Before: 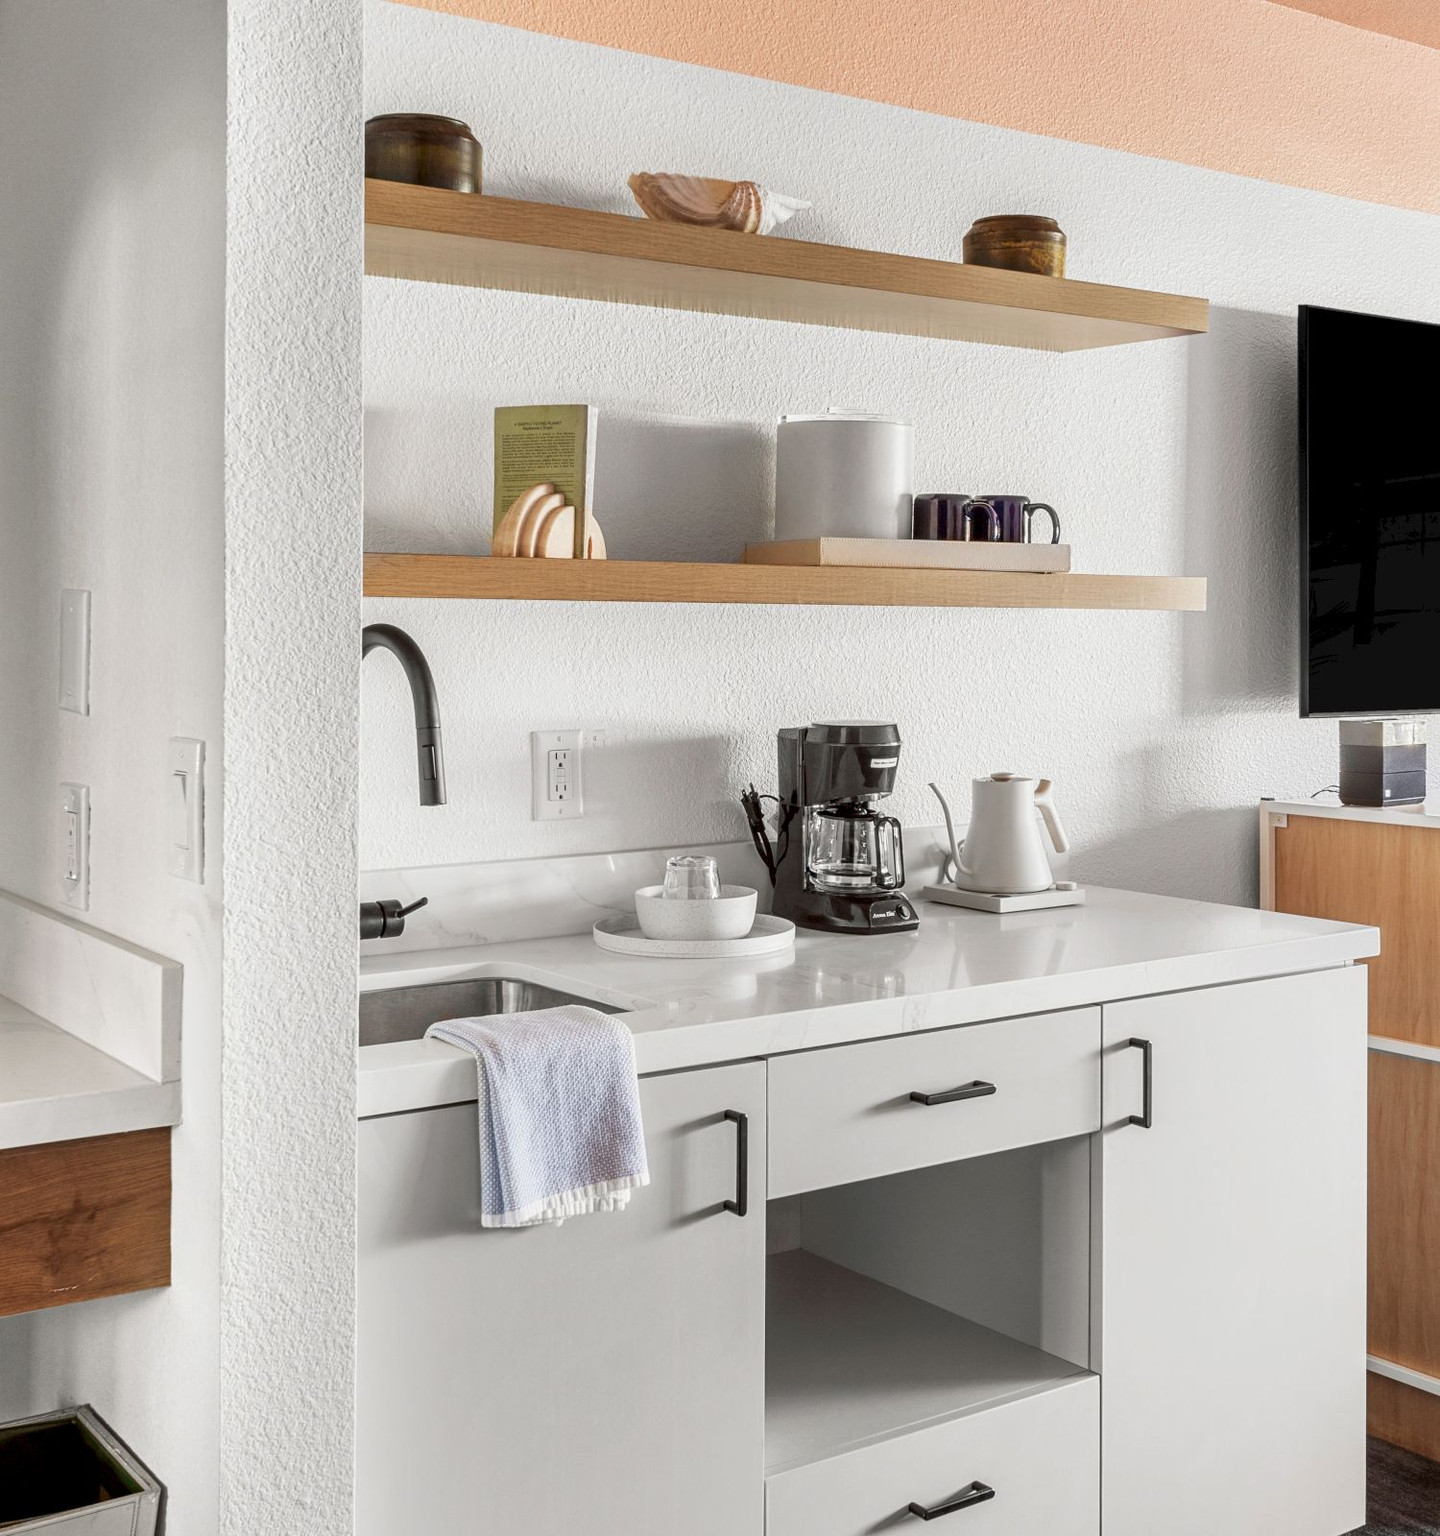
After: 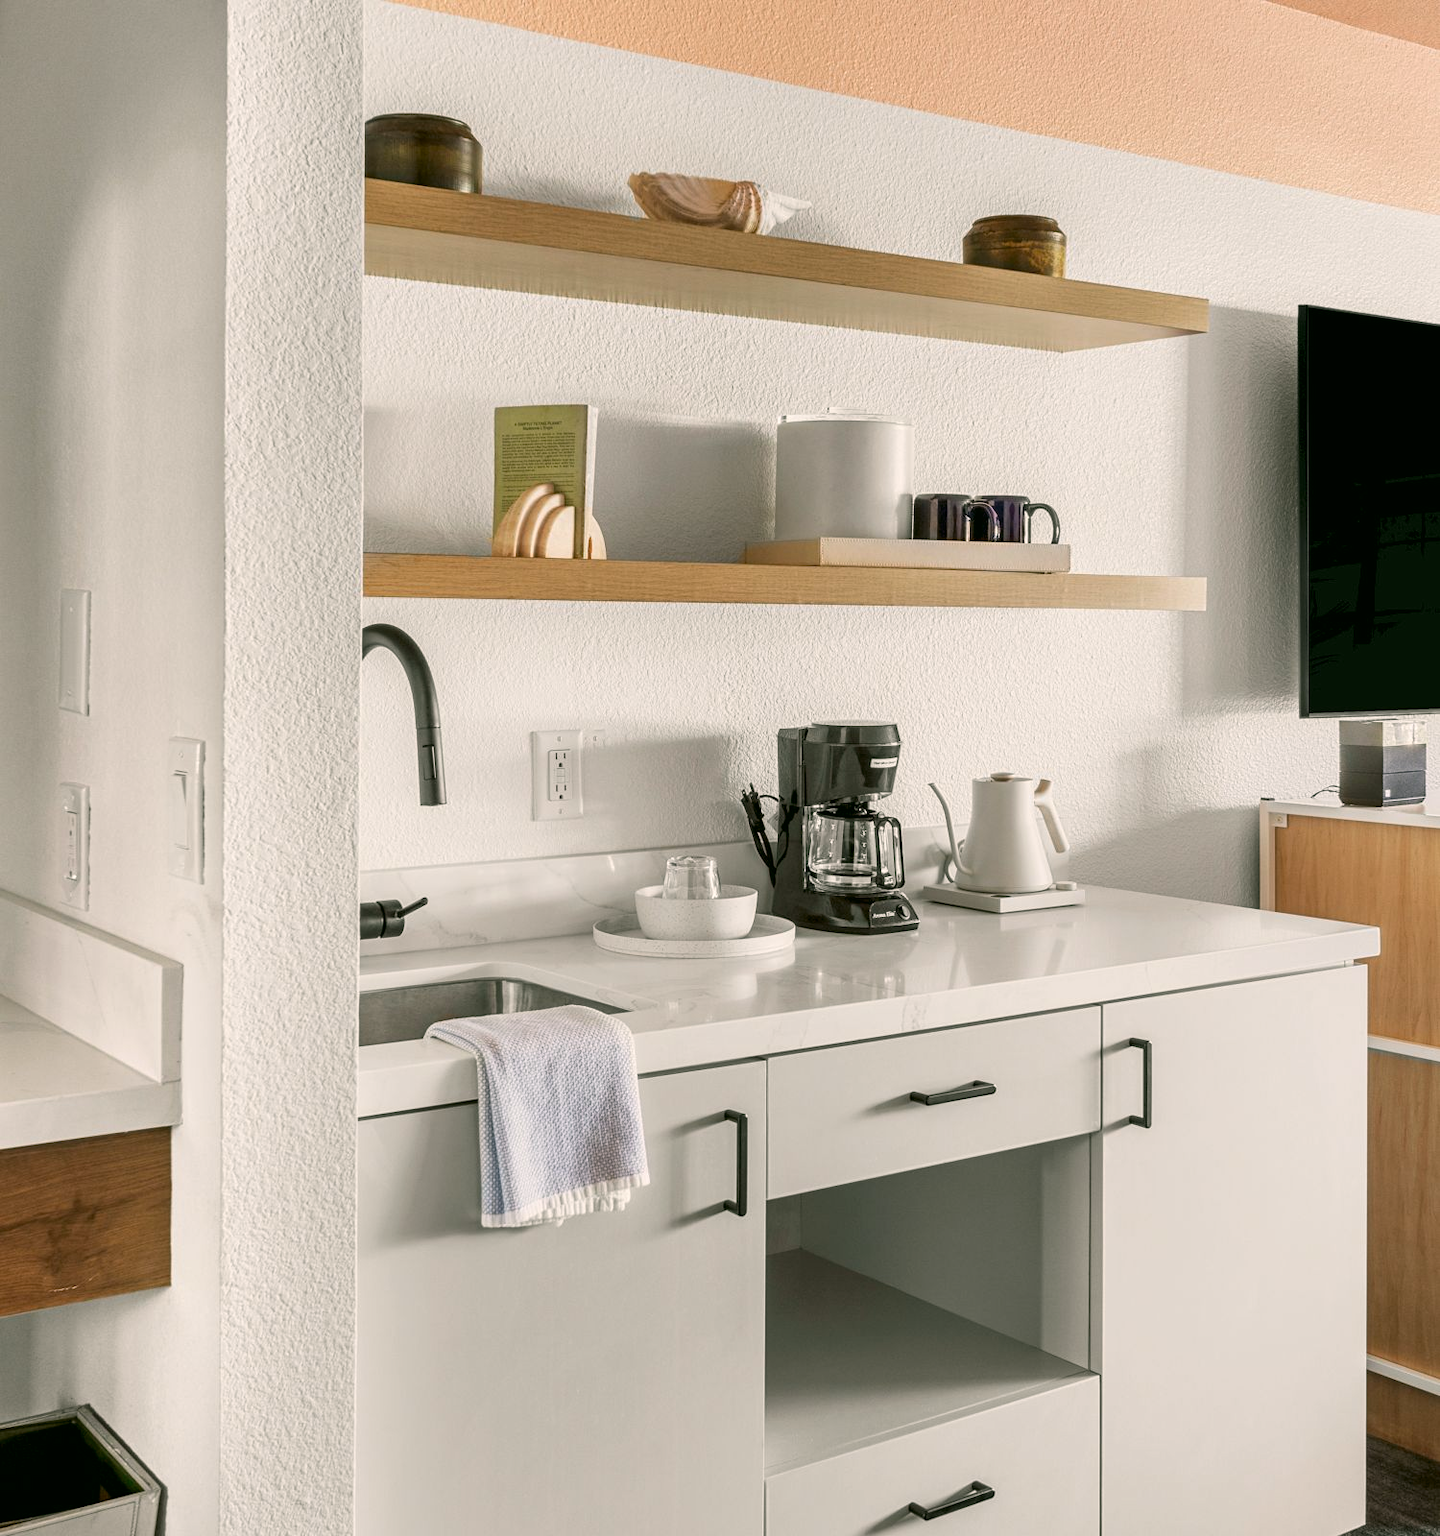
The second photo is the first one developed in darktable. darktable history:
color correction: highlights a* 3.97, highlights b* 4.98, shadows a* -7.33, shadows b* 5.07
